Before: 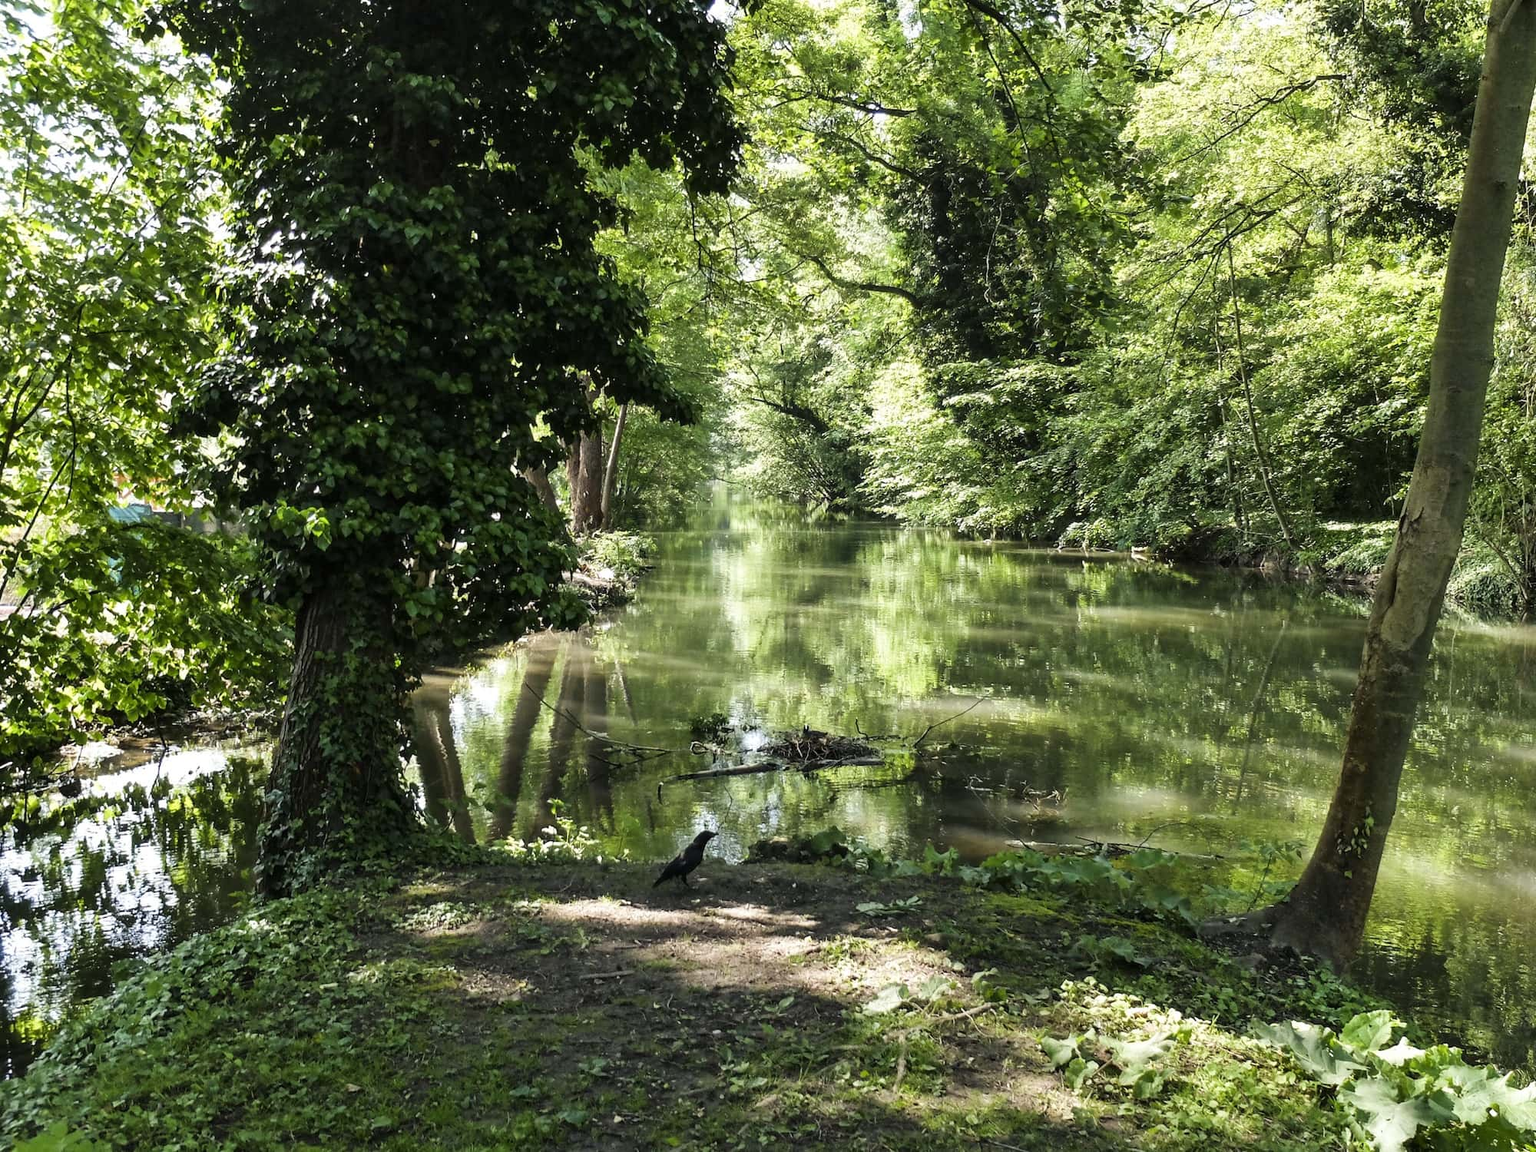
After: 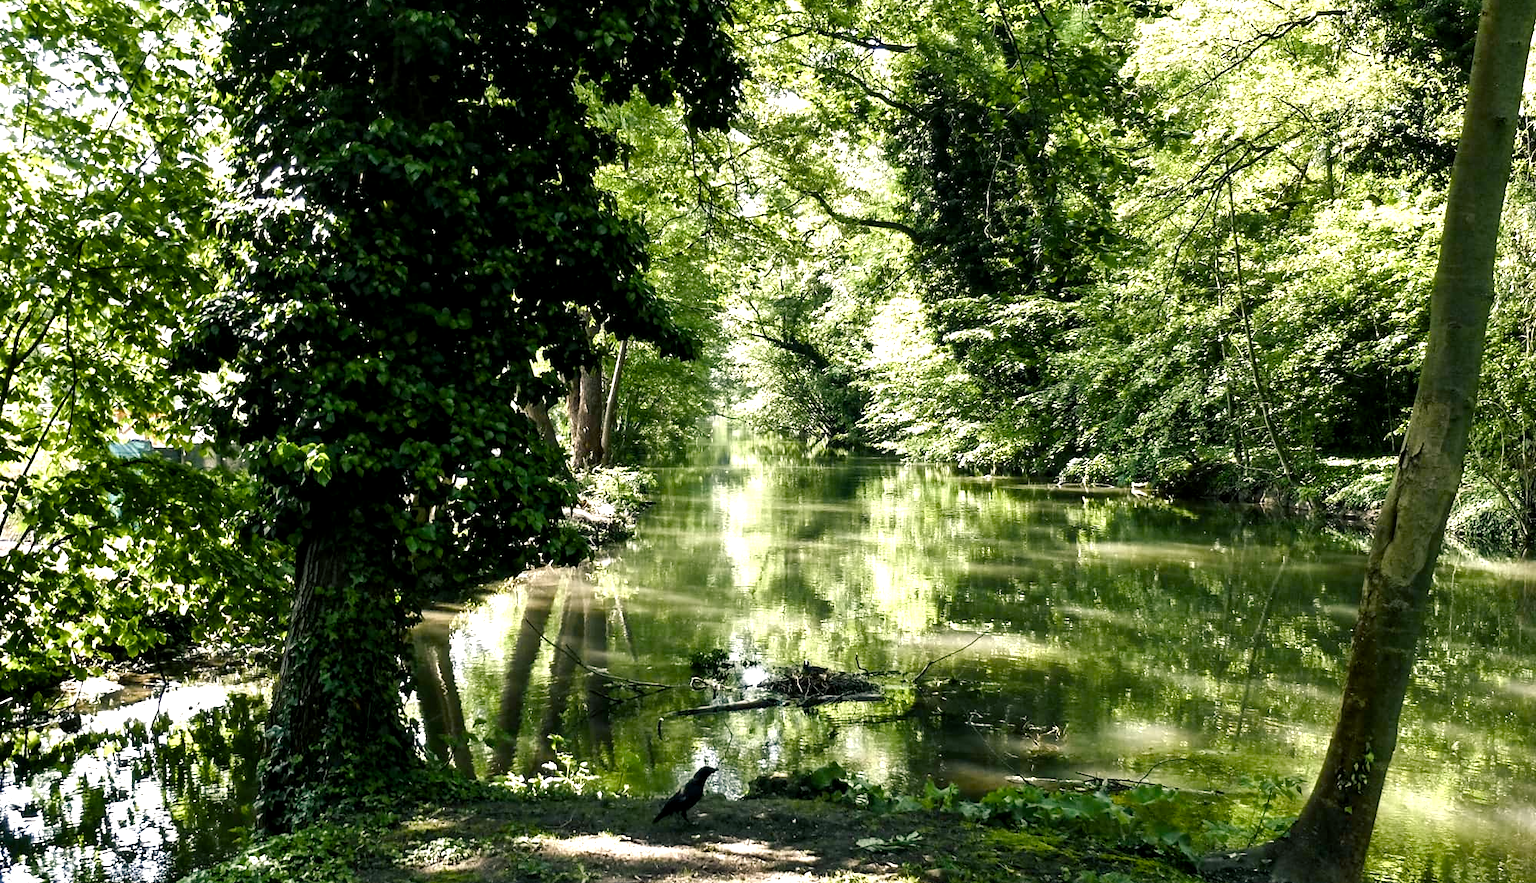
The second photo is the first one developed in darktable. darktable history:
crop: top 5.667%, bottom 17.637%
color balance rgb: shadows lift › chroma 2.79%, shadows lift › hue 190.66°, power › hue 171.85°, highlights gain › chroma 2.16%, highlights gain › hue 75.26°, global offset › luminance -0.51%, perceptual saturation grading › highlights -33.8%, perceptual saturation grading › mid-tones 14.98%, perceptual saturation grading › shadows 48.43%, perceptual brilliance grading › highlights 15.68%, perceptual brilliance grading › mid-tones 6.62%, perceptual brilliance grading › shadows -14.98%, global vibrance 11.32%, contrast 5.05%
